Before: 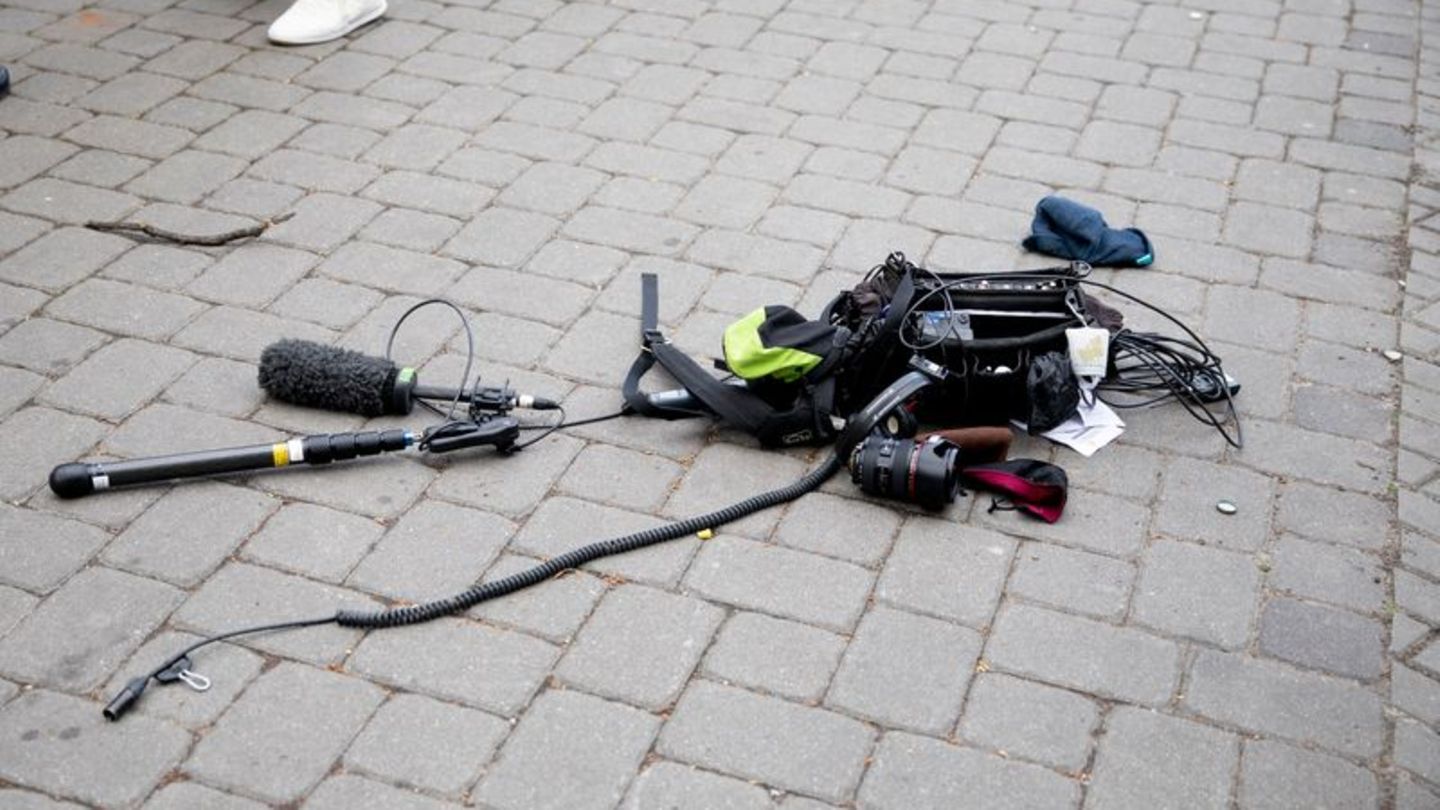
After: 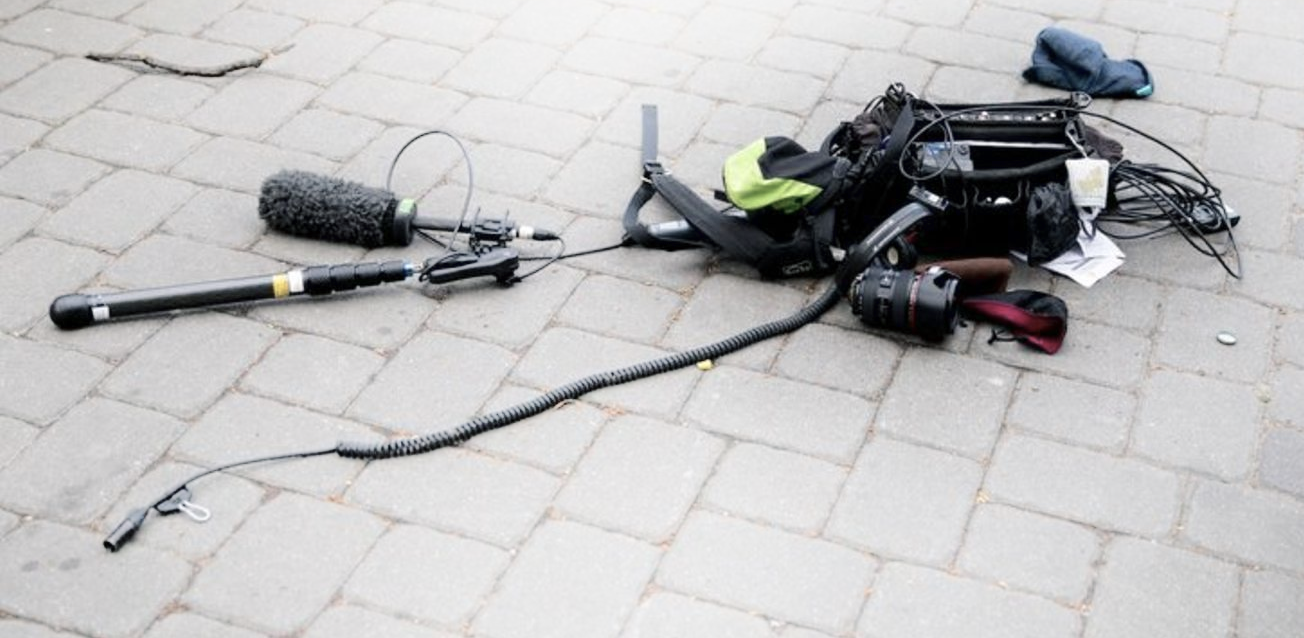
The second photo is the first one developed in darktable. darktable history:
shadows and highlights: shadows -21.17, highlights 98.21, soften with gaussian
crop: top 20.904%, right 9.444%, bottom 0.259%
color balance rgb: shadows lift › chroma 2.003%, shadows lift › hue 220.63°, power › hue 329.95°, linear chroma grading › global chroma 1.219%, linear chroma grading › mid-tones -0.781%, perceptual saturation grading › global saturation -31.915%
